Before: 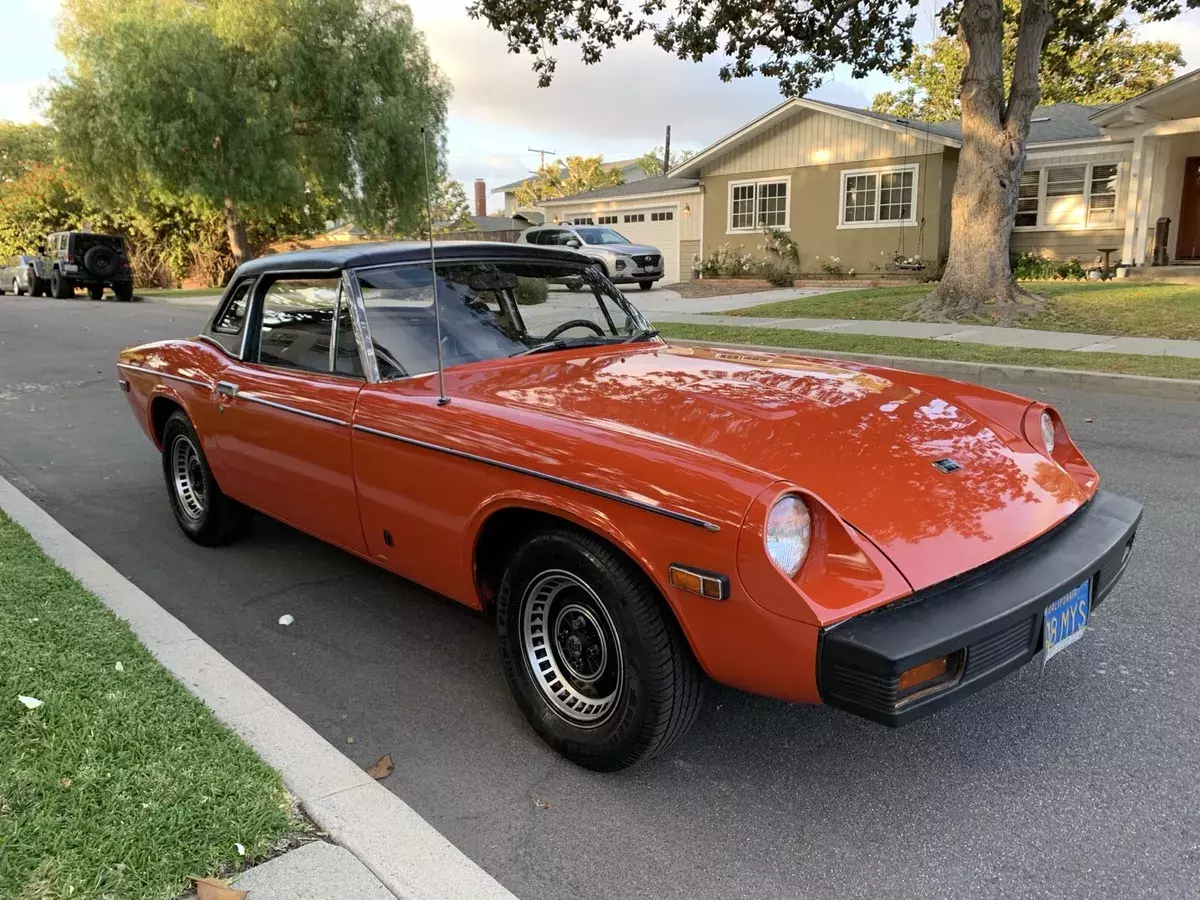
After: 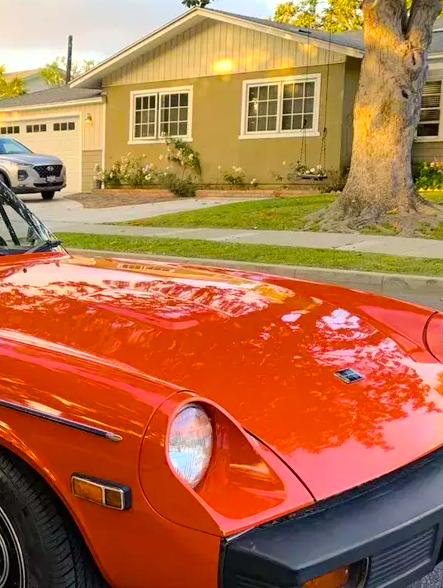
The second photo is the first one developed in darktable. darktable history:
color balance rgb: highlights gain › chroma 3.012%, highlights gain › hue 77.07°, perceptual saturation grading › global saturation 25.479%, perceptual brilliance grading › mid-tones 9.694%, perceptual brilliance grading › shadows 14.381%, global vibrance 40.7%
crop and rotate: left 49.863%, top 10.1%, right 13.193%, bottom 24.558%
exposure: exposure 0.206 EV, compensate highlight preservation false
